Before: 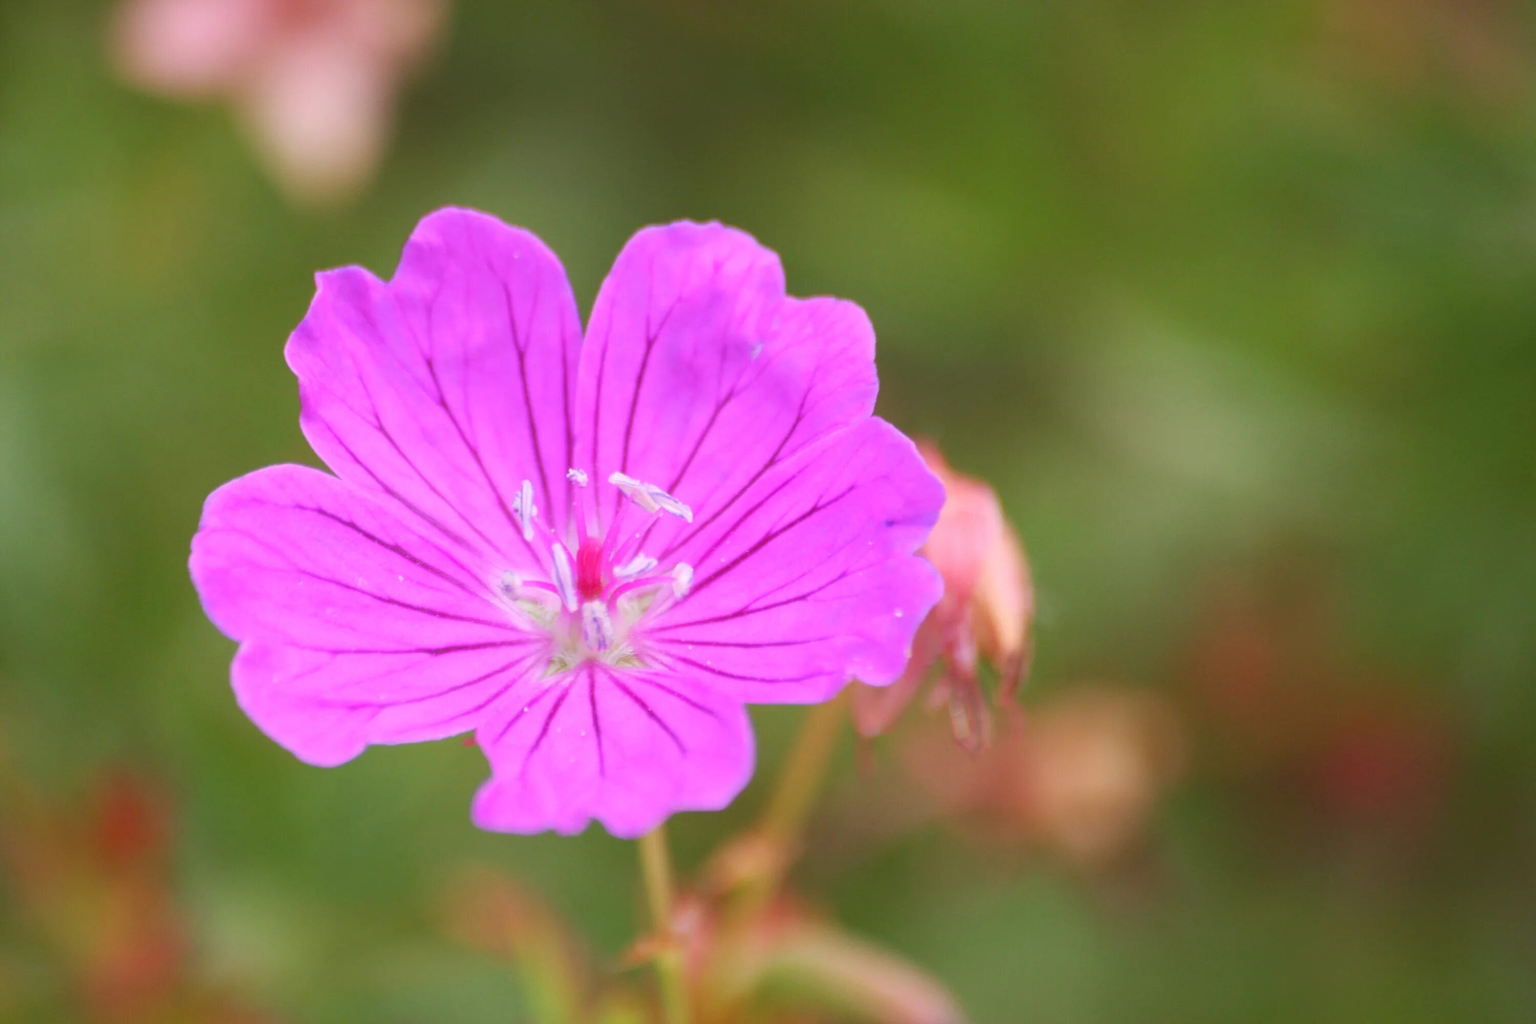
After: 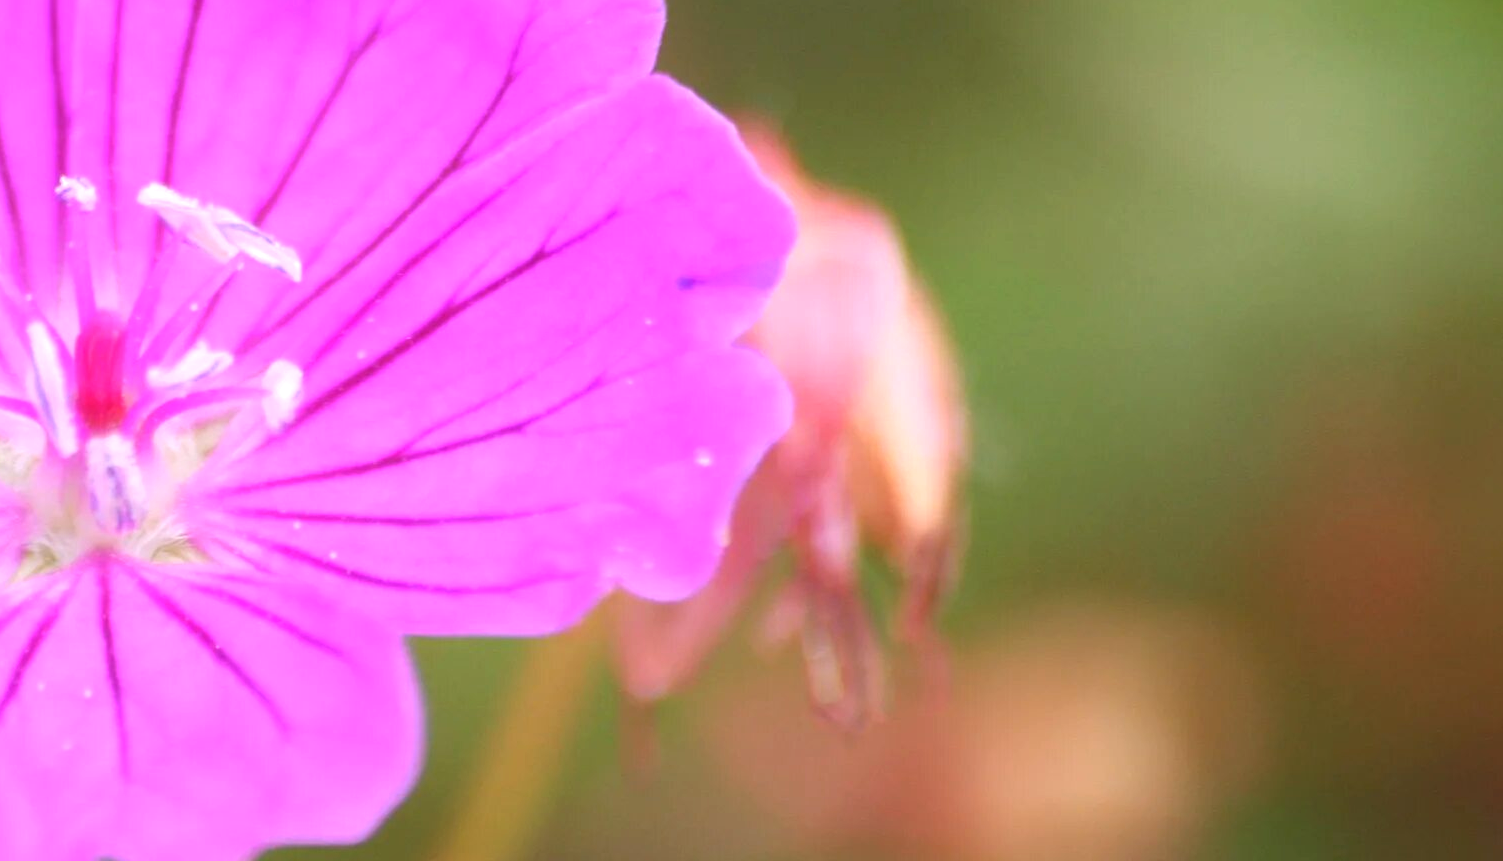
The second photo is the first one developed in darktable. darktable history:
crop: left 35.036%, top 36.956%, right 14.837%, bottom 19.961%
tone equalizer: -8 EV -0.387 EV, -7 EV -0.41 EV, -6 EV -0.357 EV, -5 EV -0.226 EV, -3 EV 0.196 EV, -2 EV 0.307 EV, -1 EV 0.386 EV, +0 EV 0.419 EV
